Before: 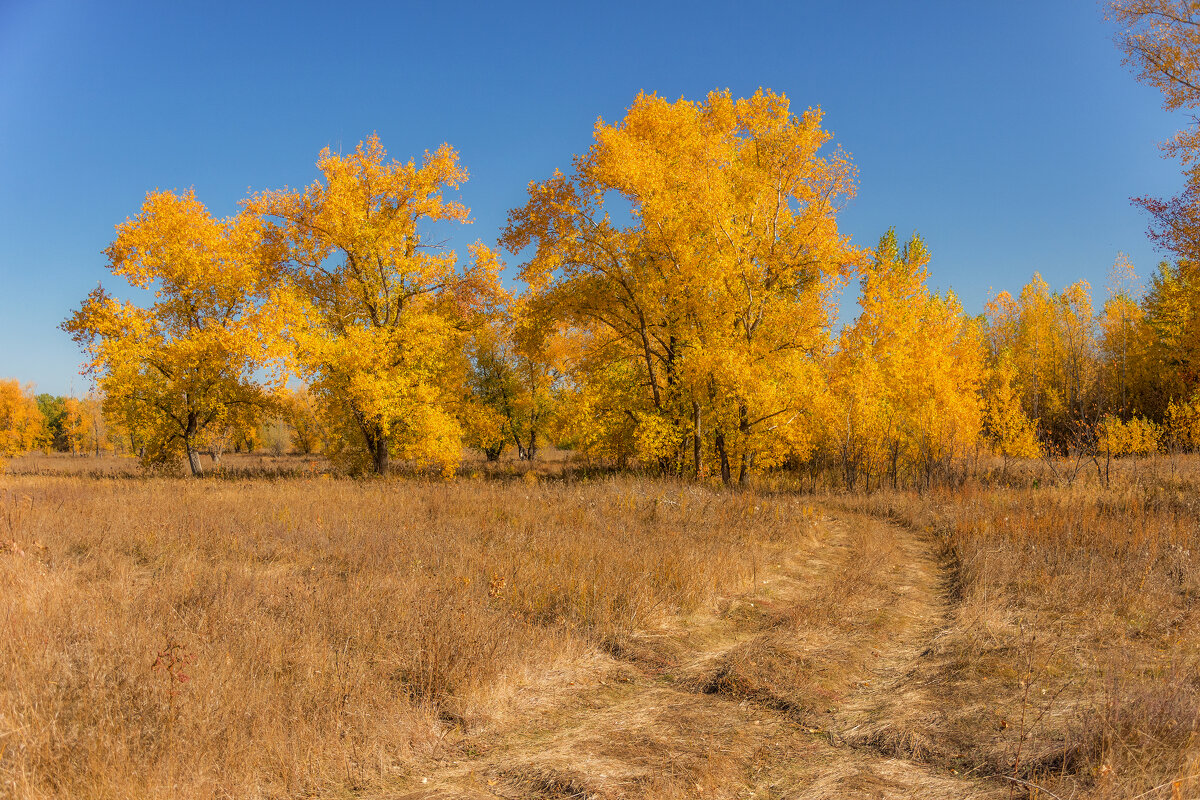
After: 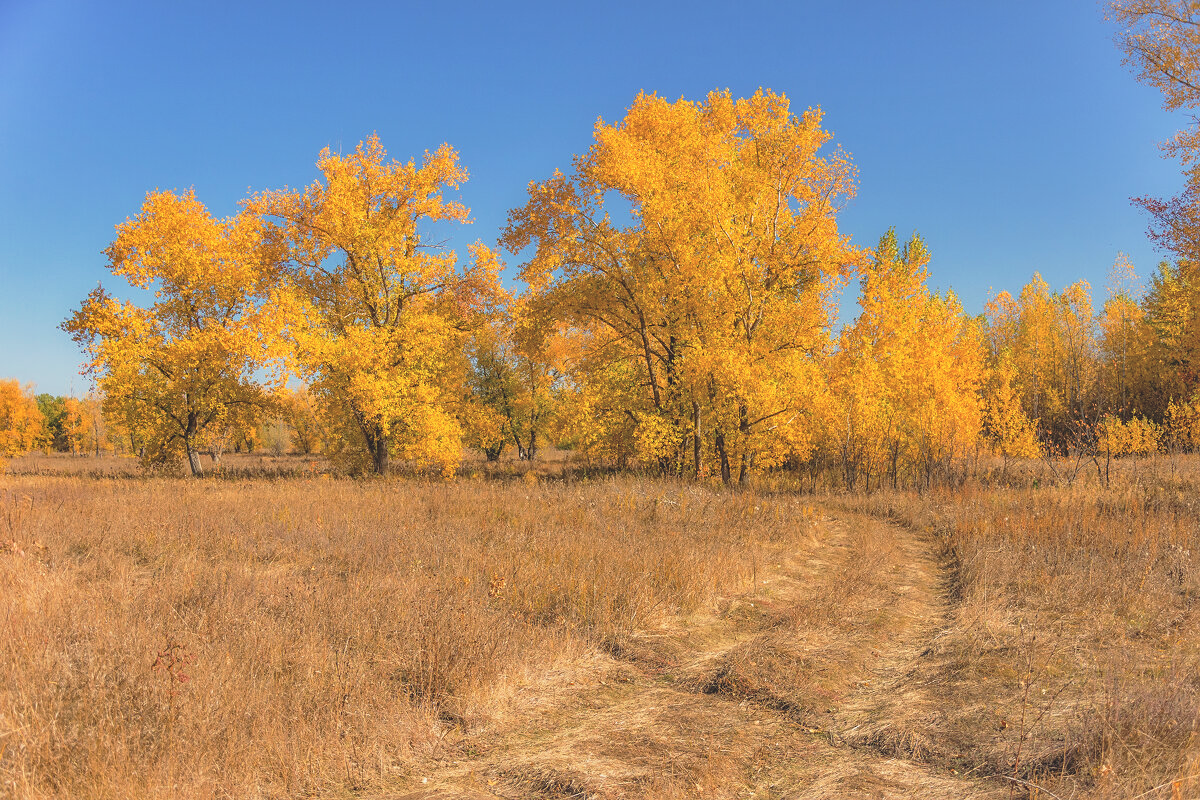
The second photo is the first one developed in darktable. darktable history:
tone curve: curves: ch0 [(0, 0) (0.058, 0.037) (0.214, 0.183) (0.304, 0.288) (0.561, 0.554) (0.687, 0.677) (0.768, 0.768) (0.858, 0.861) (0.987, 0.945)]; ch1 [(0, 0) (0.172, 0.123) (0.312, 0.296) (0.432, 0.448) (0.471, 0.469) (0.502, 0.5) (0.521, 0.505) (0.565, 0.569) (0.663, 0.663) (0.703, 0.721) (0.857, 0.917) (1, 1)]; ch2 [(0, 0) (0.411, 0.424) (0.485, 0.497) (0.502, 0.5) (0.517, 0.511) (0.556, 0.562) (0.626, 0.594) (0.709, 0.661) (1, 1)], preserve colors none
exposure: black level correction -0.015, compensate exposure bias true, compensate highlight preservation false
shadows and highlights: shadows 49.35, highlights -42.68, soften with gaussian
sharpen: amount 0.2
contrast brightness saturation: brightness 0.122
